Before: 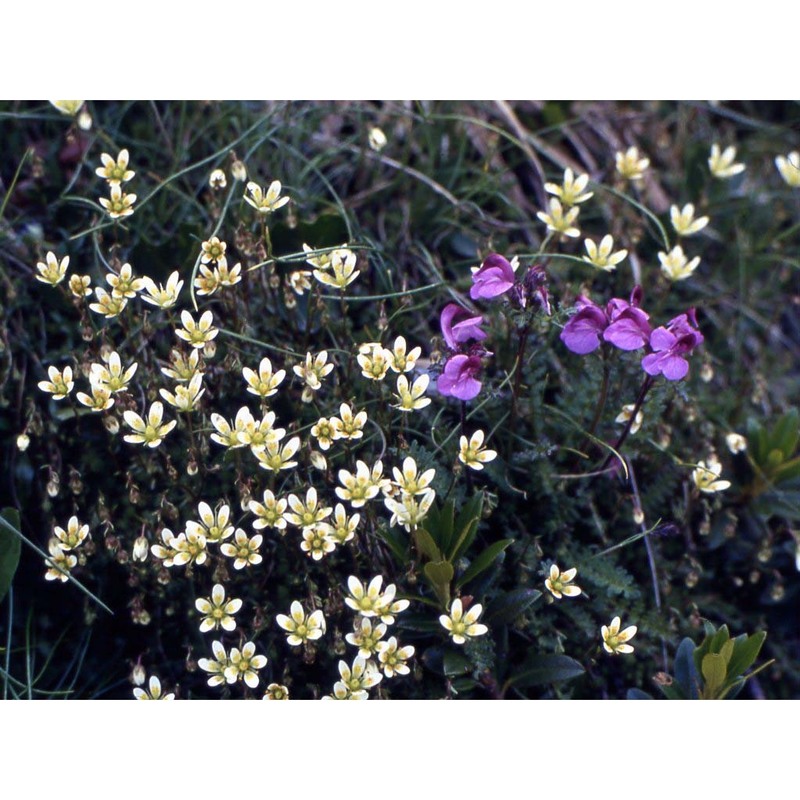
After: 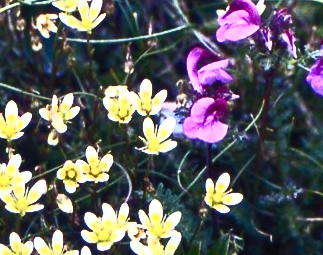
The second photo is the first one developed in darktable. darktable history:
crop: left 31.751%, top 32.172%, right 27.8%, bottom 35.83%
color calibration: illuminant same as pipeline (D50), x 0.346, y 0.359, temperature 5002.42 K
contrast brightness saturation: contrast 0.83, brightness 0.59, saturation 0.59
